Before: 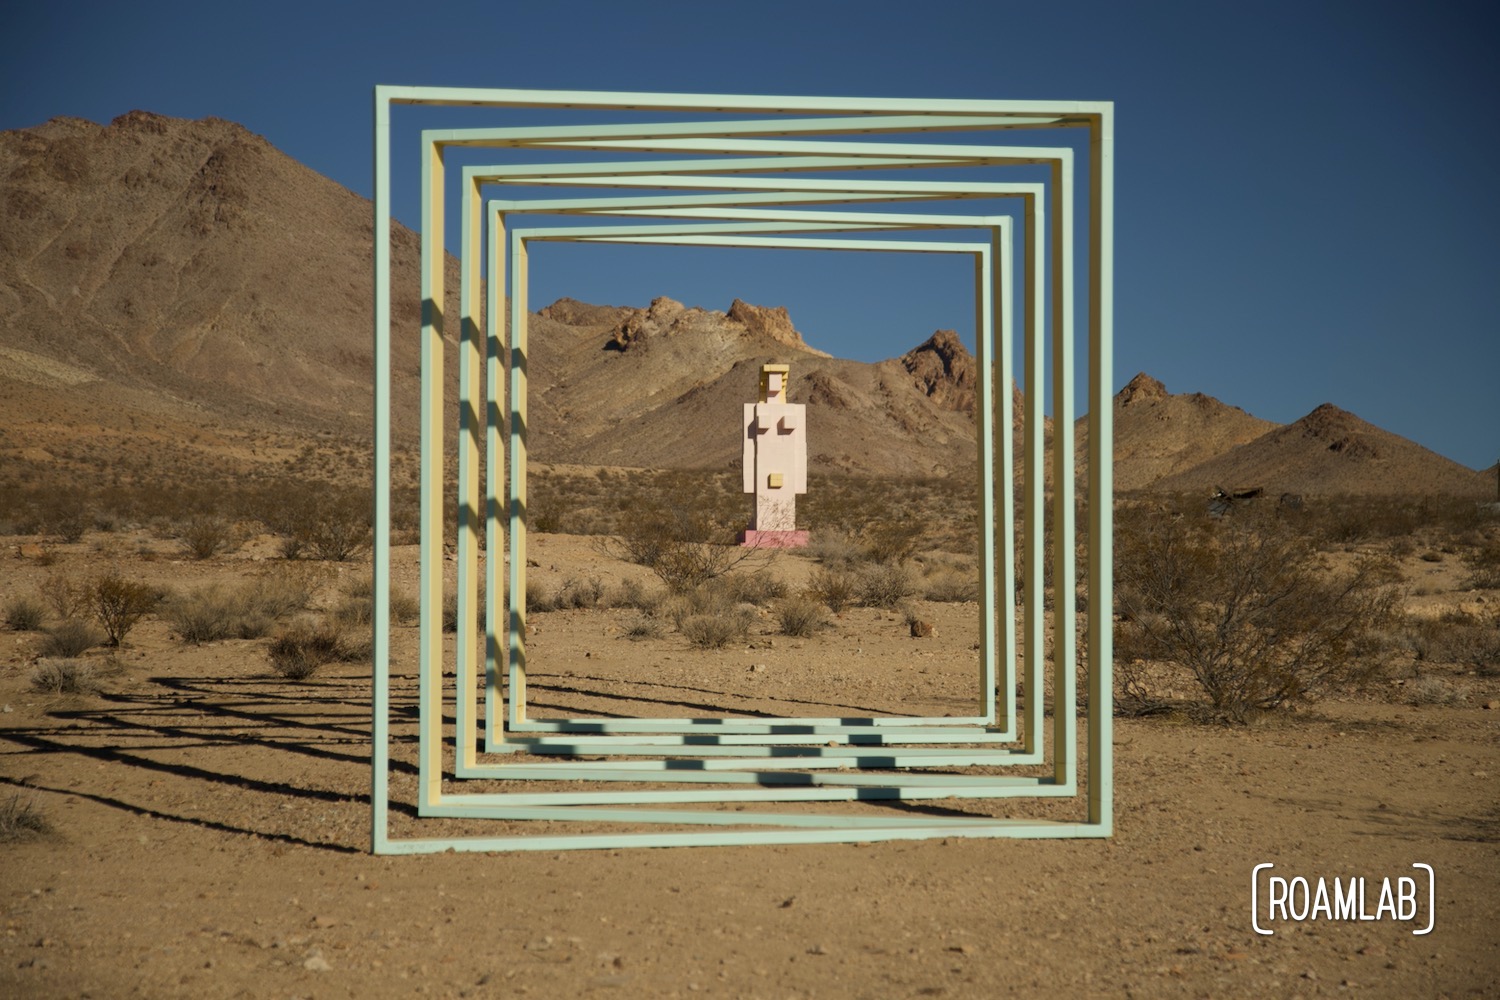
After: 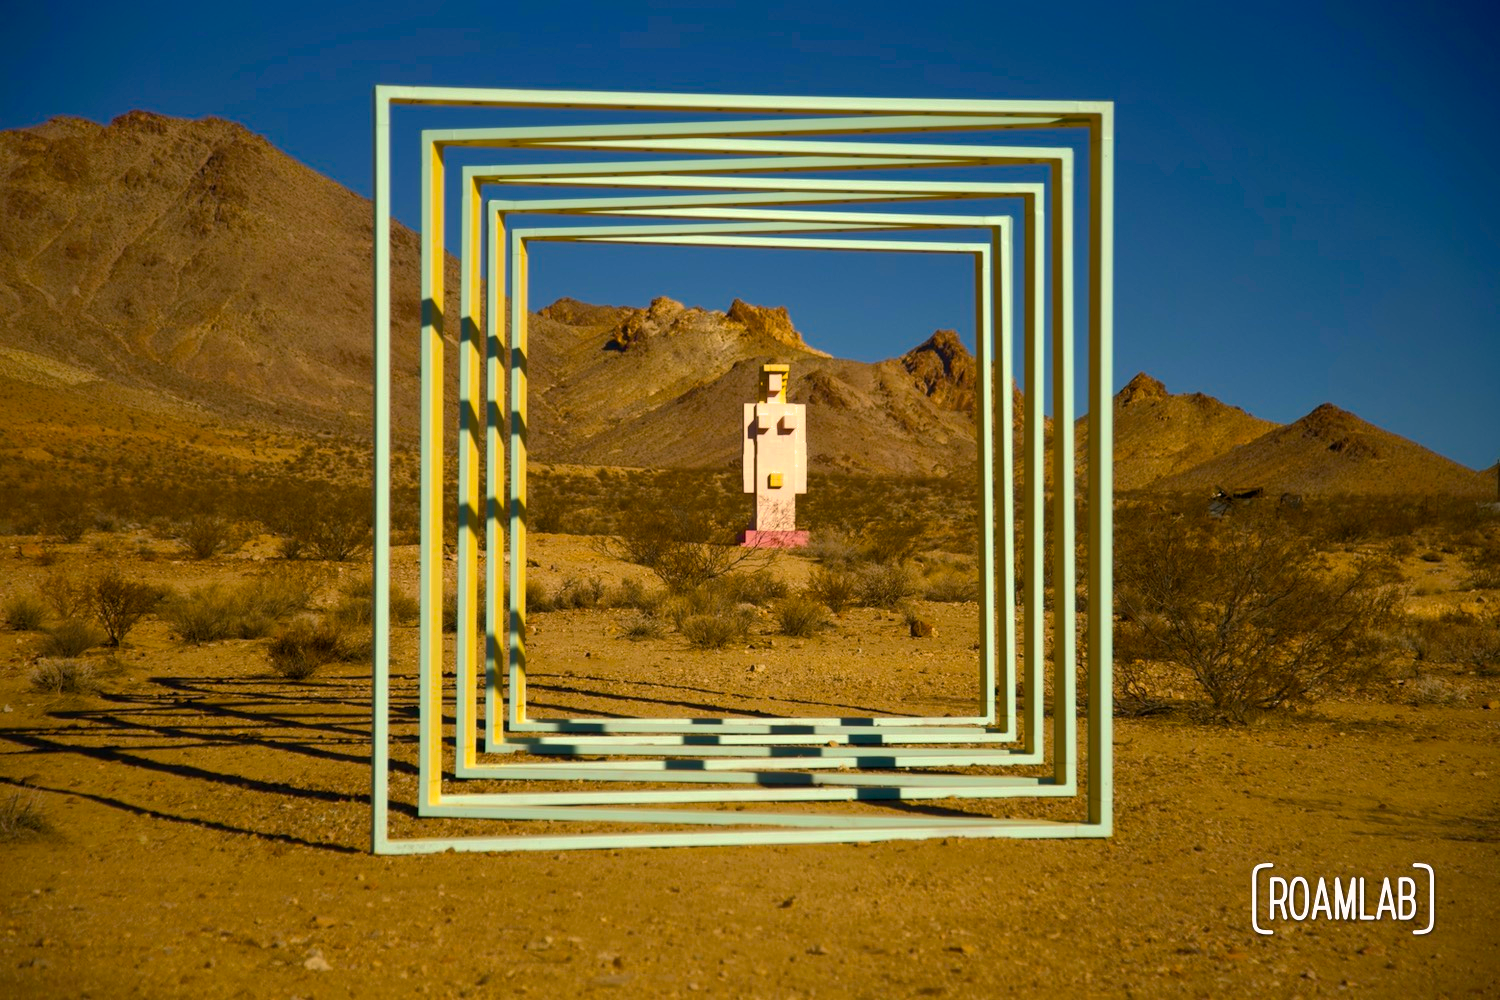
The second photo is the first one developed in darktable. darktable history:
contrast brightness saturation: contrast 0.03, brightness -0.04
color balance rgb: linear chroma grading › global chroma 9%, perceptual saturation grading › global saturation 36%, perceptual saturation grading › shadows 35%, perceptual brilliance grading › global brilliance 15%, perceptual brilliance grading › shadows -35%, global vibrance 15%
color correction: highlights a* 7.34, highlights b* 4.37
shadows and highlights: on, module defaults
